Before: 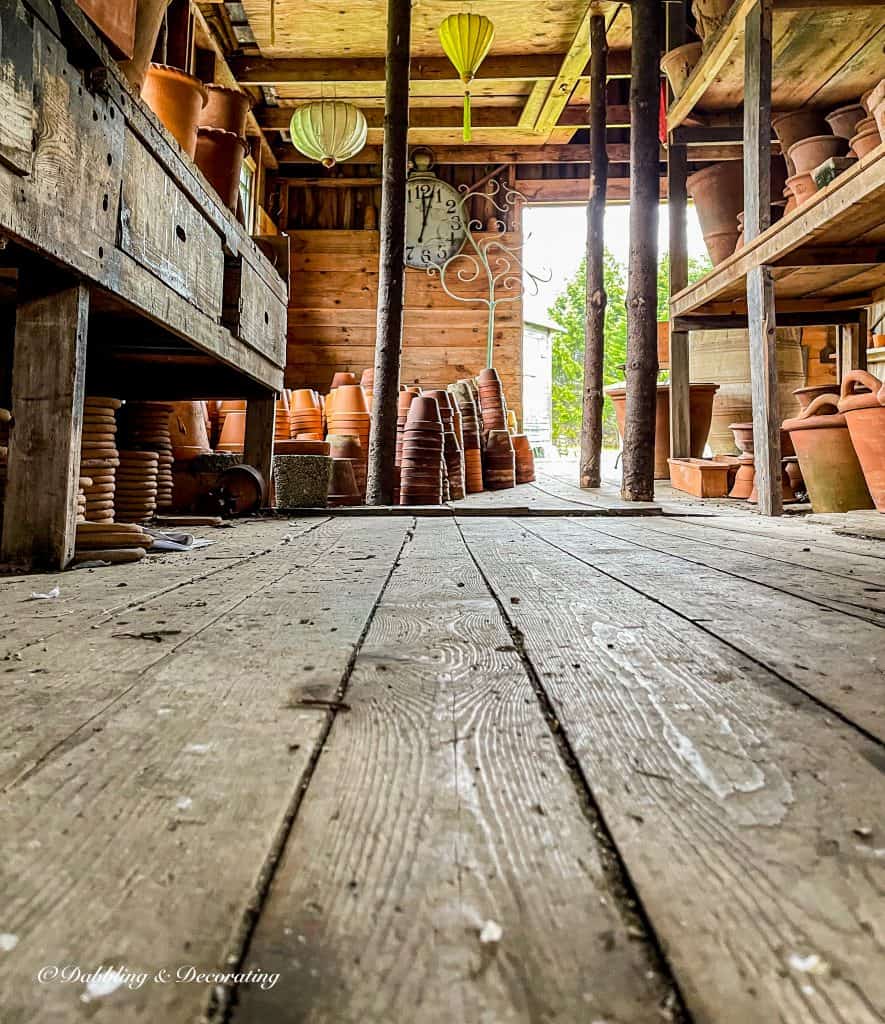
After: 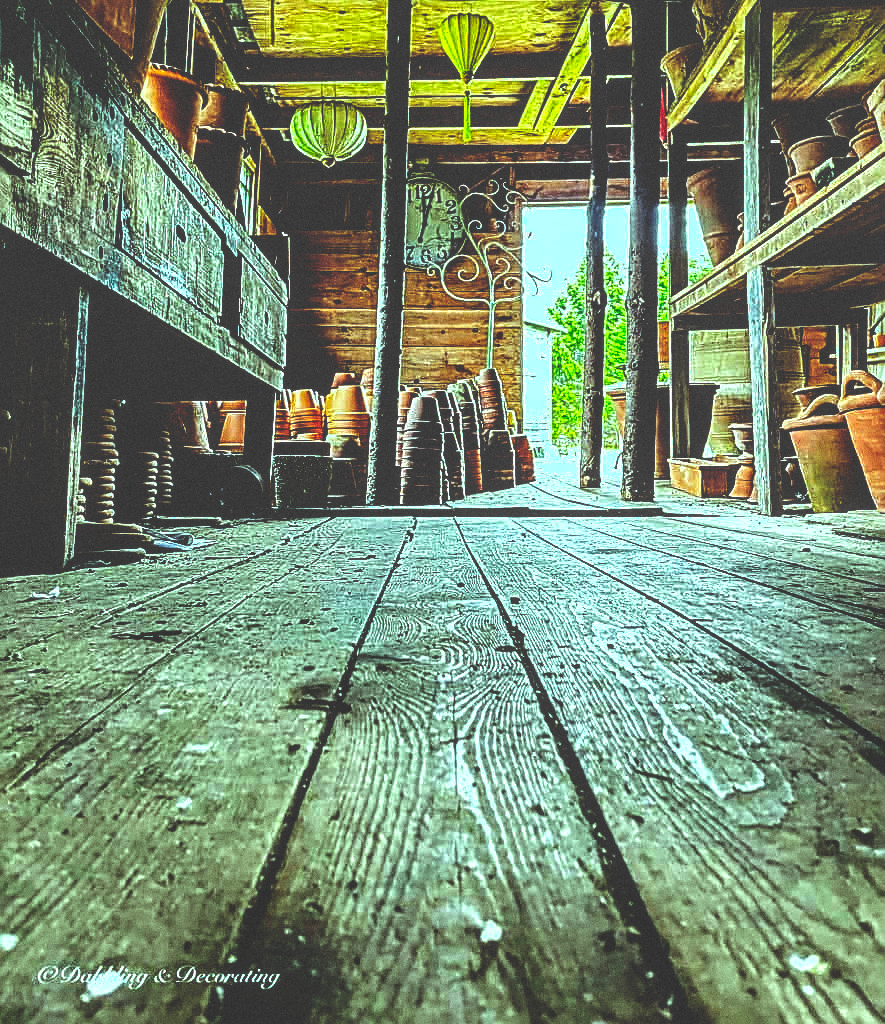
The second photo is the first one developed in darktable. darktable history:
grain: coarseness 0.09 ISO
sharpen: radius 2.531, amount 0.628
white balance: emerald 1
shadows and highlights: shadows 25, highlights -25
base curve: curves: ch0 [(0, 0.036) (0.083, 0.04) (0.804, 1)], preserve colors none
local contrast: on, module defaults
color balance: mode lift, gamma, gain (sRGB), lift [0.997, 0.979, 1.021, 1.011], gamma [1, 1.084, 0.916, 0.998], gain [1, 0.87, 1.13, 1.101], contrast 4.55%, contrast fulcrum 38.24%, output saturation 104.09%
